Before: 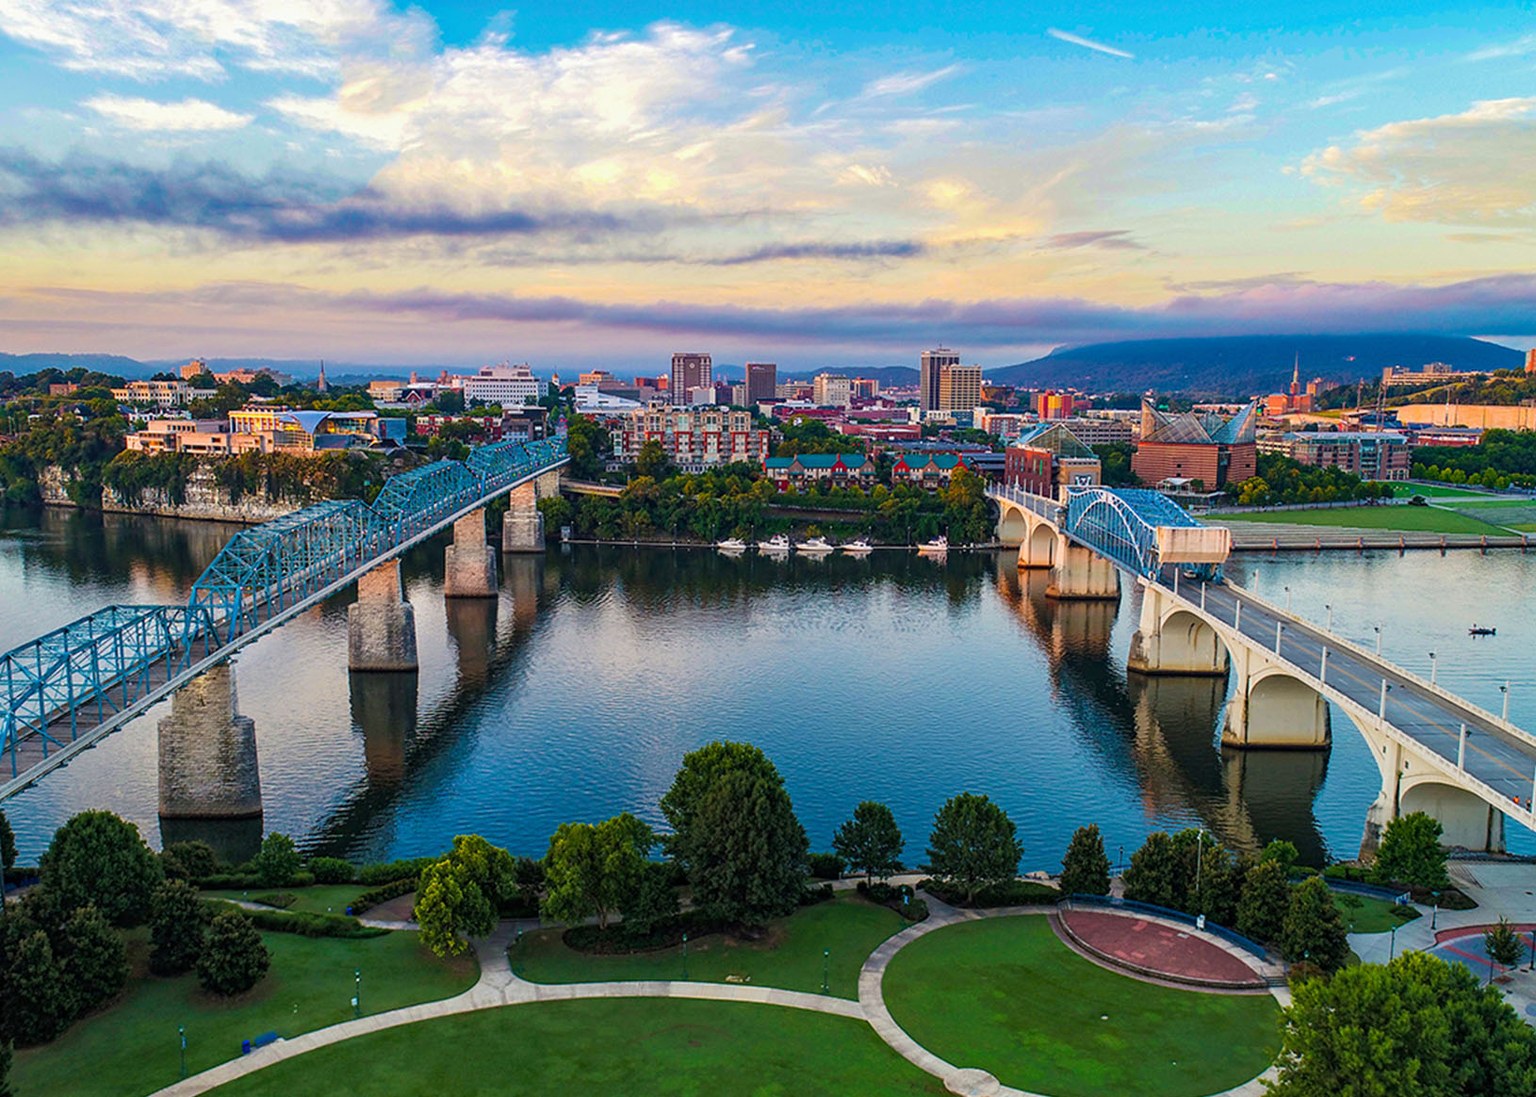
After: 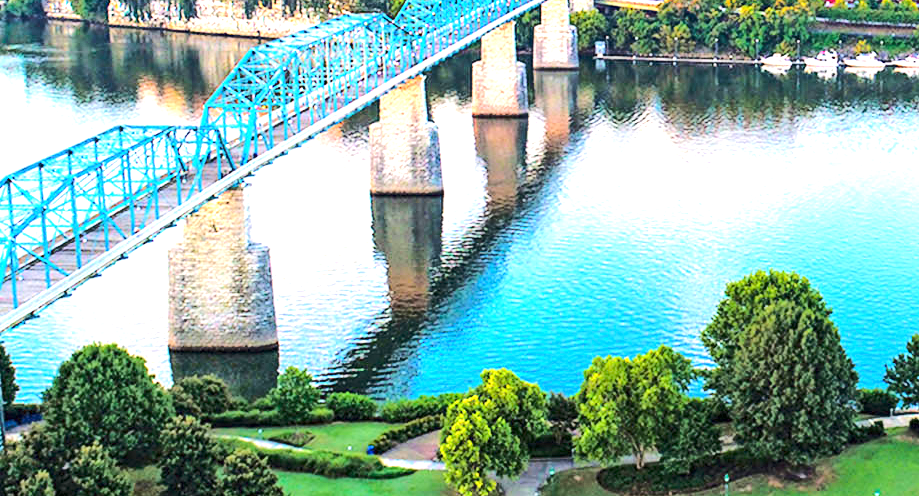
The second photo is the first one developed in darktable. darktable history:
rgb curve: curves: ch0 [(0, 0) (0.284, 0.292) (0.505, 0.644) (1, 1)]; ch1 [(0, 0) (0.284, 0.292) (0.505, 0.644) (1, 1)]; ch2 [(0, 0) (0.284, 0.292) (0.505, 0.644) (1, 1)], compensate middle gray true
crop: top 44.483%, right 43.593%, bottom 12.892%
exposure: exposure 2.207 EV, compensate highlight preservation false
